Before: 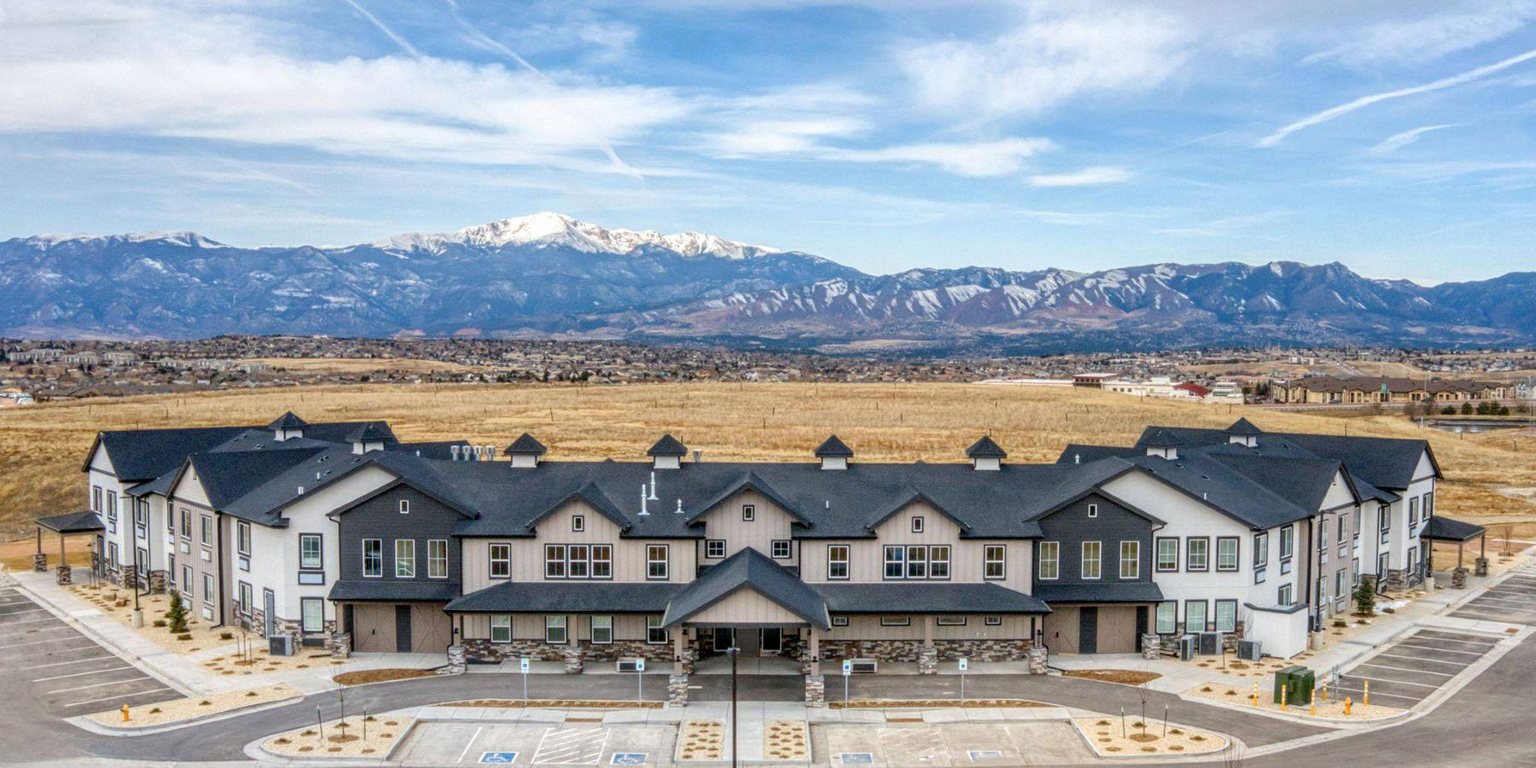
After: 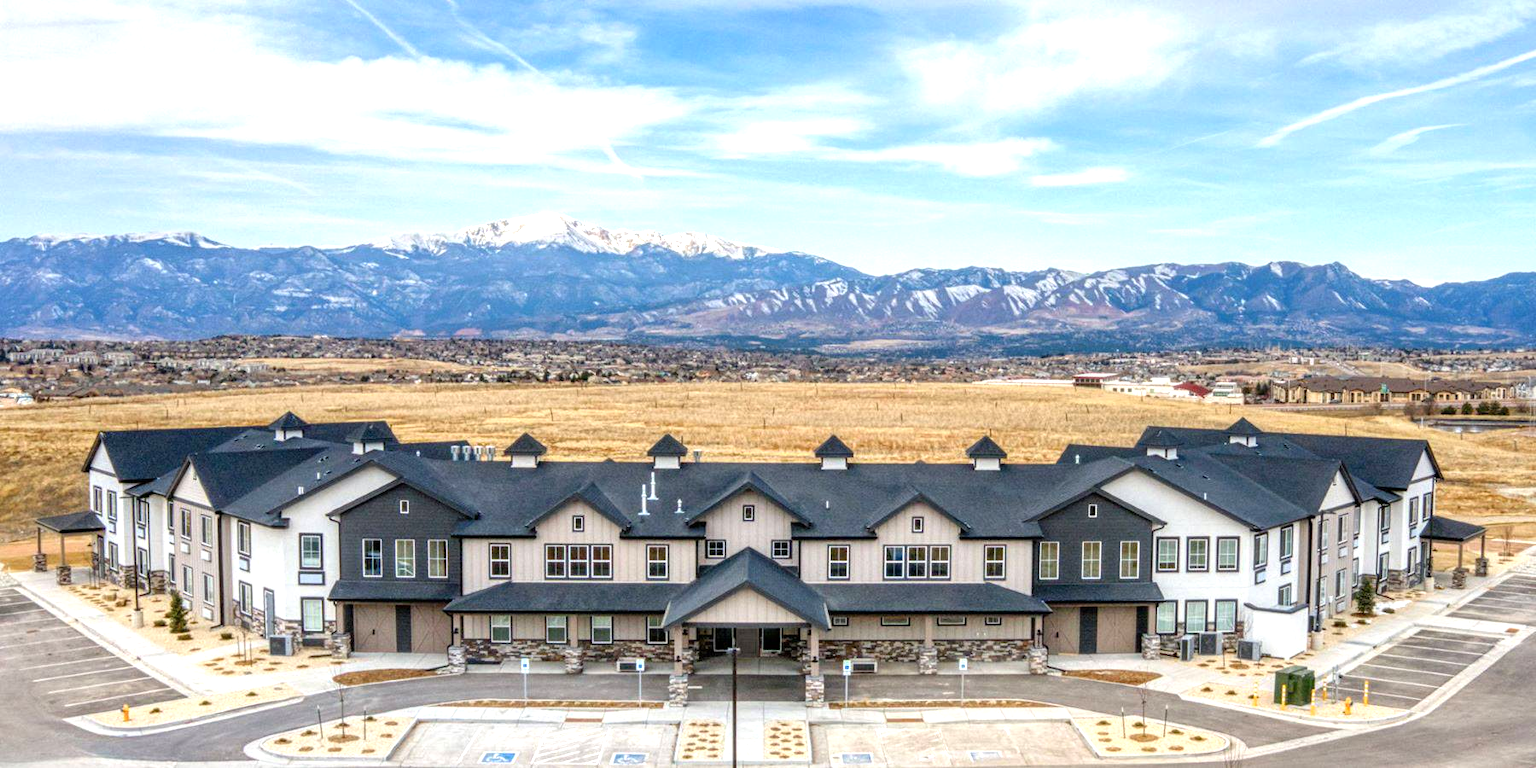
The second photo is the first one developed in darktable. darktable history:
exposure: compensate highlight preservation false
levels: levels [0, 0.43, 0.859]
